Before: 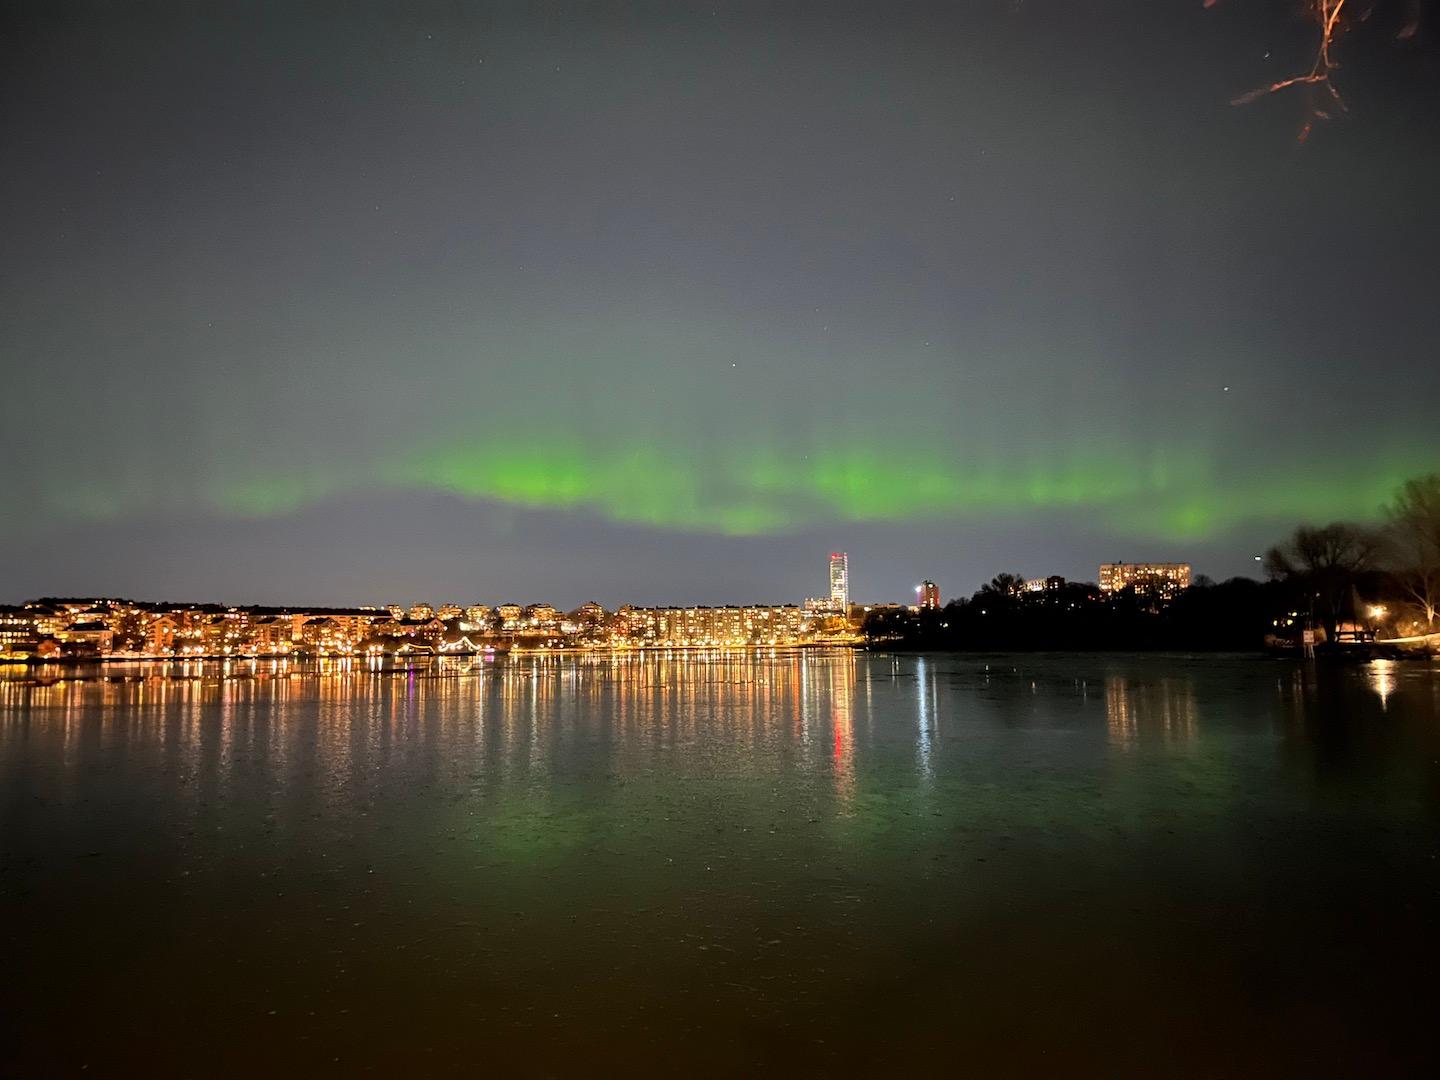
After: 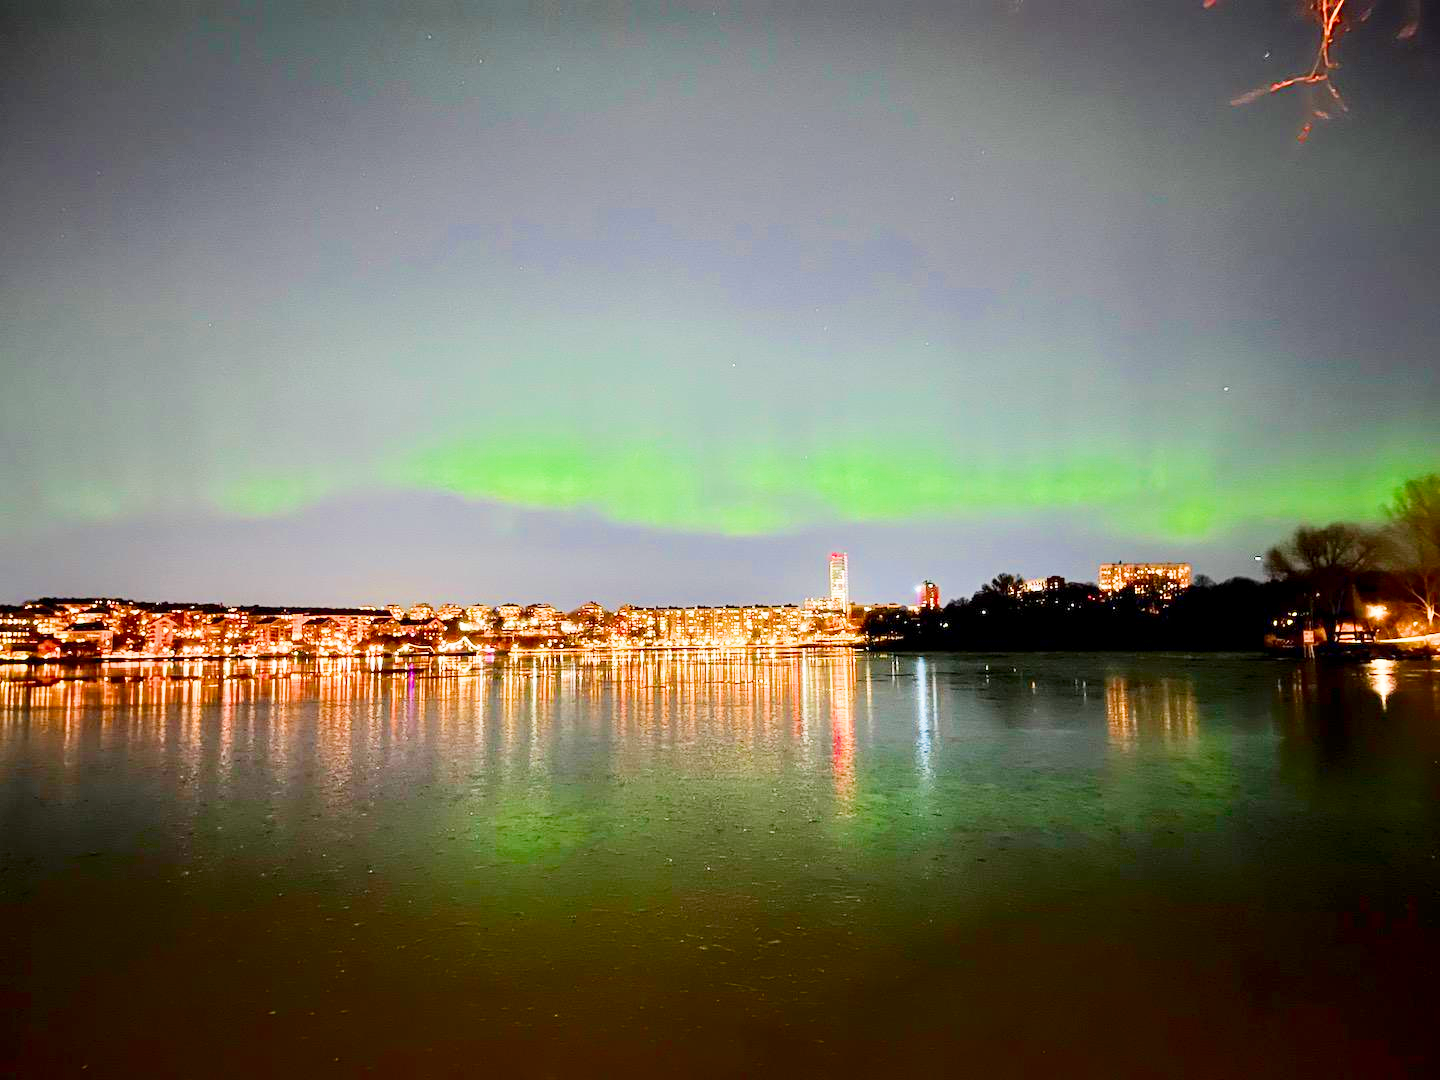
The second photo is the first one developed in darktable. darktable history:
color balance rgb: linear chroma grading › shadows -8%, linear chroma grading › global chroma 10%, perceptual saturation grading › global saturation 2%, perceptual saturation grading › highlights -2%, perceptual saturation grading › mid-tones 4%, perceptual saturation grading › shadows 8%, perceptual brilliance grading › global brilliance 2%, perceptual brilliance grading › highlights -4%, global vibrance 16%, saturation formula JzAzBz (2021)
contrast brightness saturation: contrast 0.19, brightness -0.11, saturation 0.21
tone equalizer: on, module defaults
filmic rgb: middle gray luminance 4.29%, black relative exposure -13 EV, white relative exposure 5 EV, threshold 6 EV, target black luminance 0%, hardness 5.19, latitude 59.69%, contrast 0.767, highlights saturation mix 5%, shadows ↔ highlights balance 25.95%, add noise in highlights 0, color science v3 (2019), use custom middle-gray values true, iterations of high-quality reconstruction 0, contrast in highlights soft, enable highlight reconstruction true
